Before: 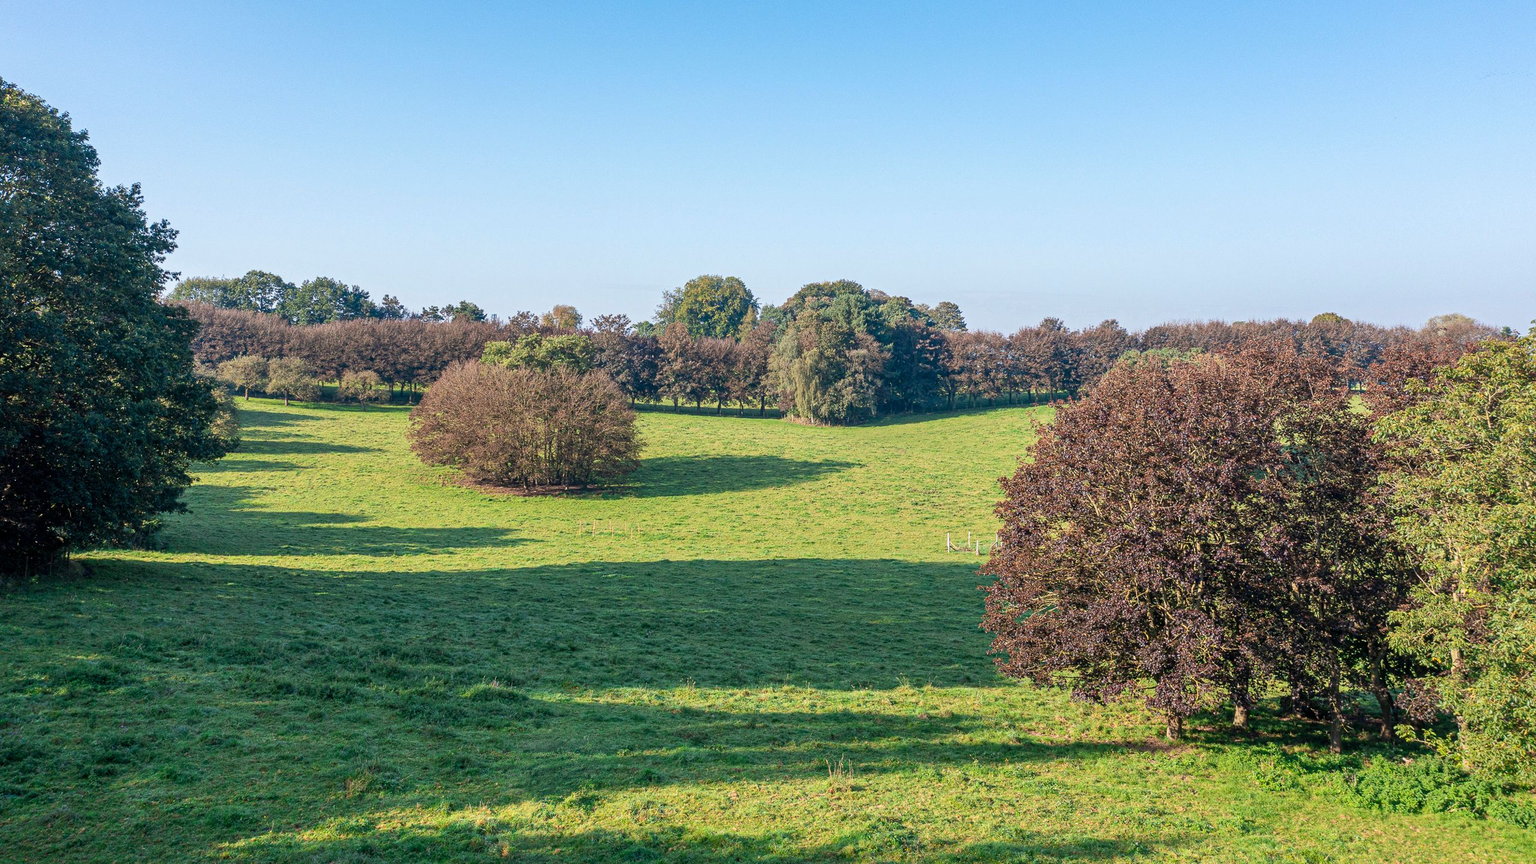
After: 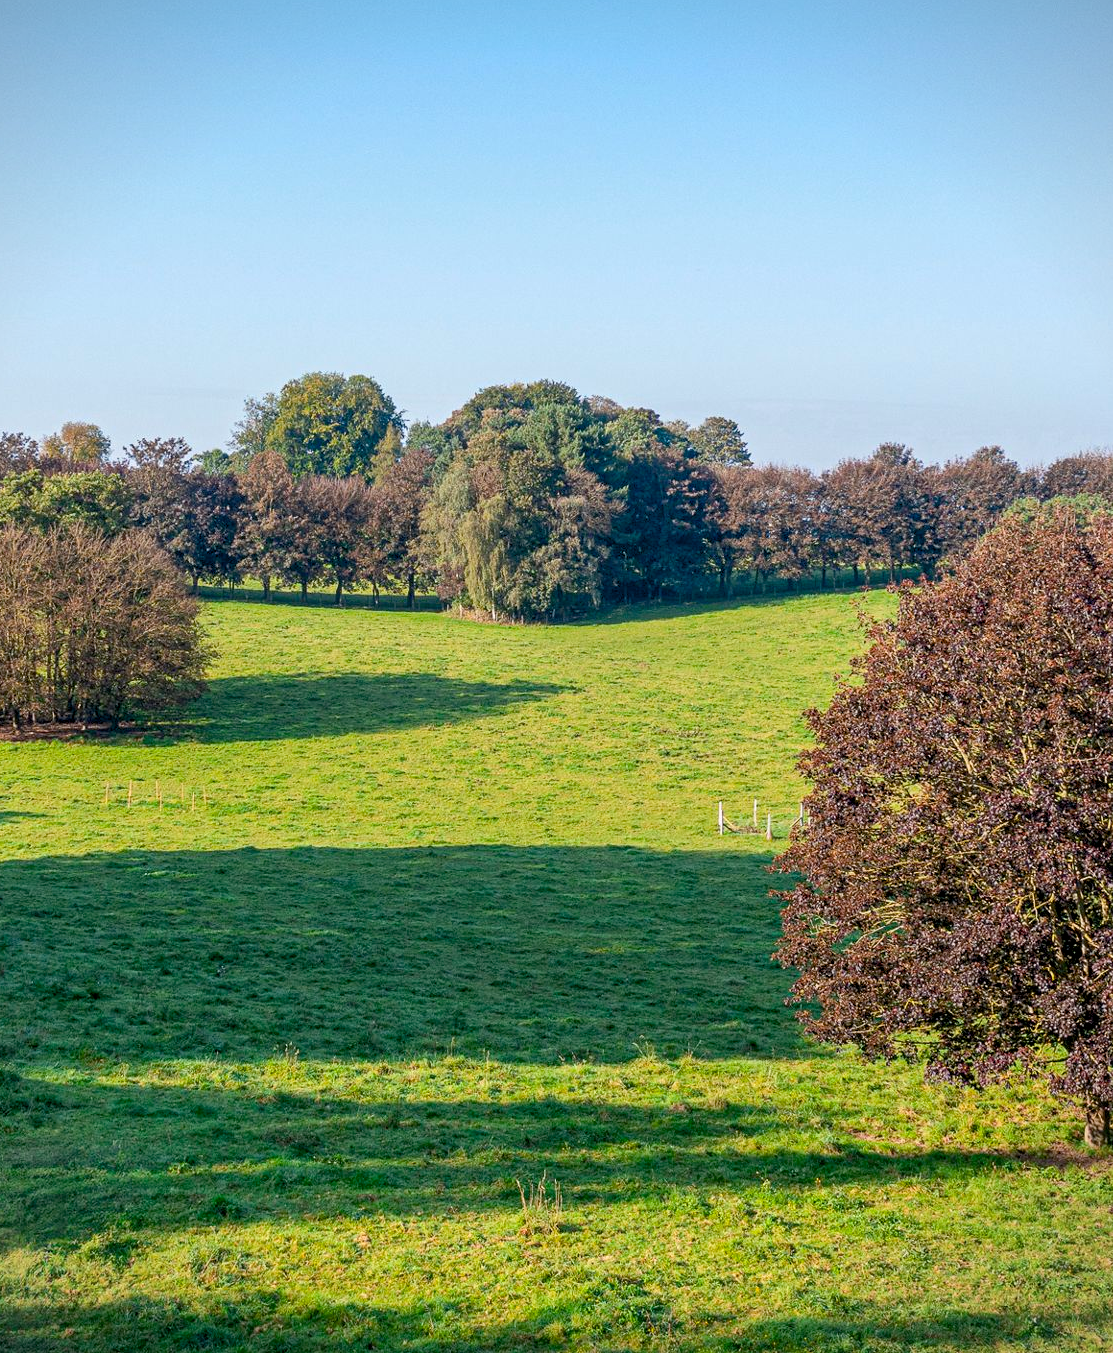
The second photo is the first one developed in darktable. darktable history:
color balance rgb: global offset › luminance -0.877%, perceptual saturation grading › global saturation 31.292%, global vibrance -23.213%
crop: left 33.619%, top 6.005%, right 22.881%
vignetting: fall-off start 91.63%, brightness -0.398, saturation -0.288
